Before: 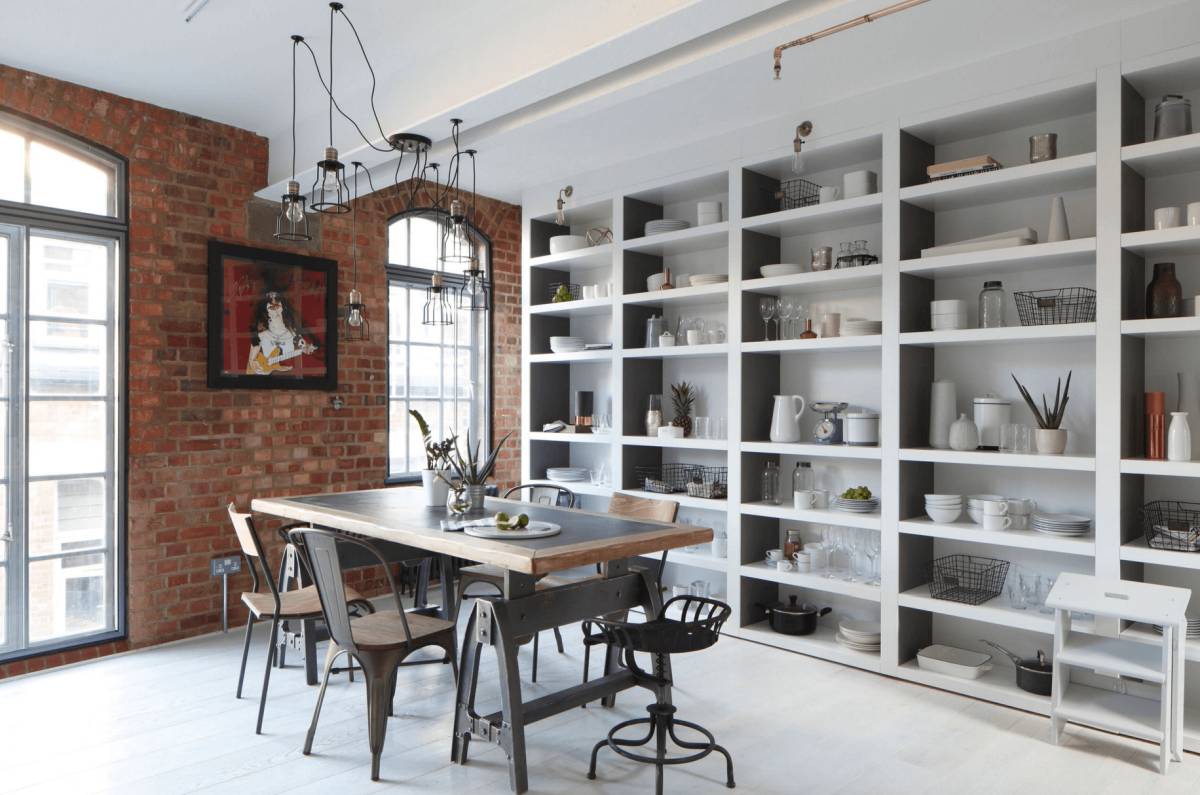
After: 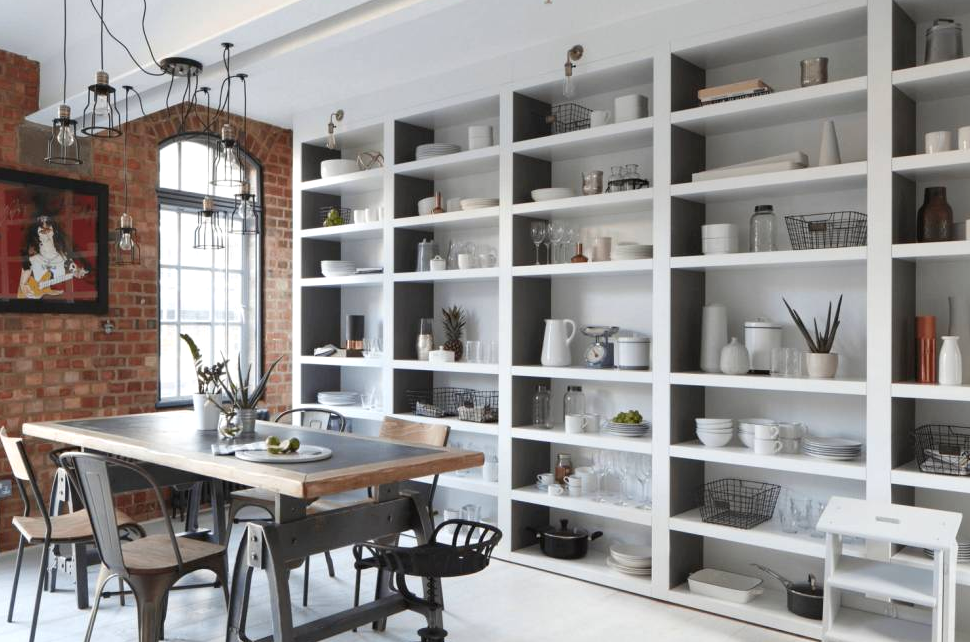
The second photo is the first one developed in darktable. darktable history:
base curve: curves: ch0 [(0, 0) (0.283, 0.295) (1, 1)], preserve colors none
crop: left 19.159%, top 9.58%, bottom 9.58%
exposure: black level correction 0.001, exposure 0.14 EV, compensate highlight preservation false
